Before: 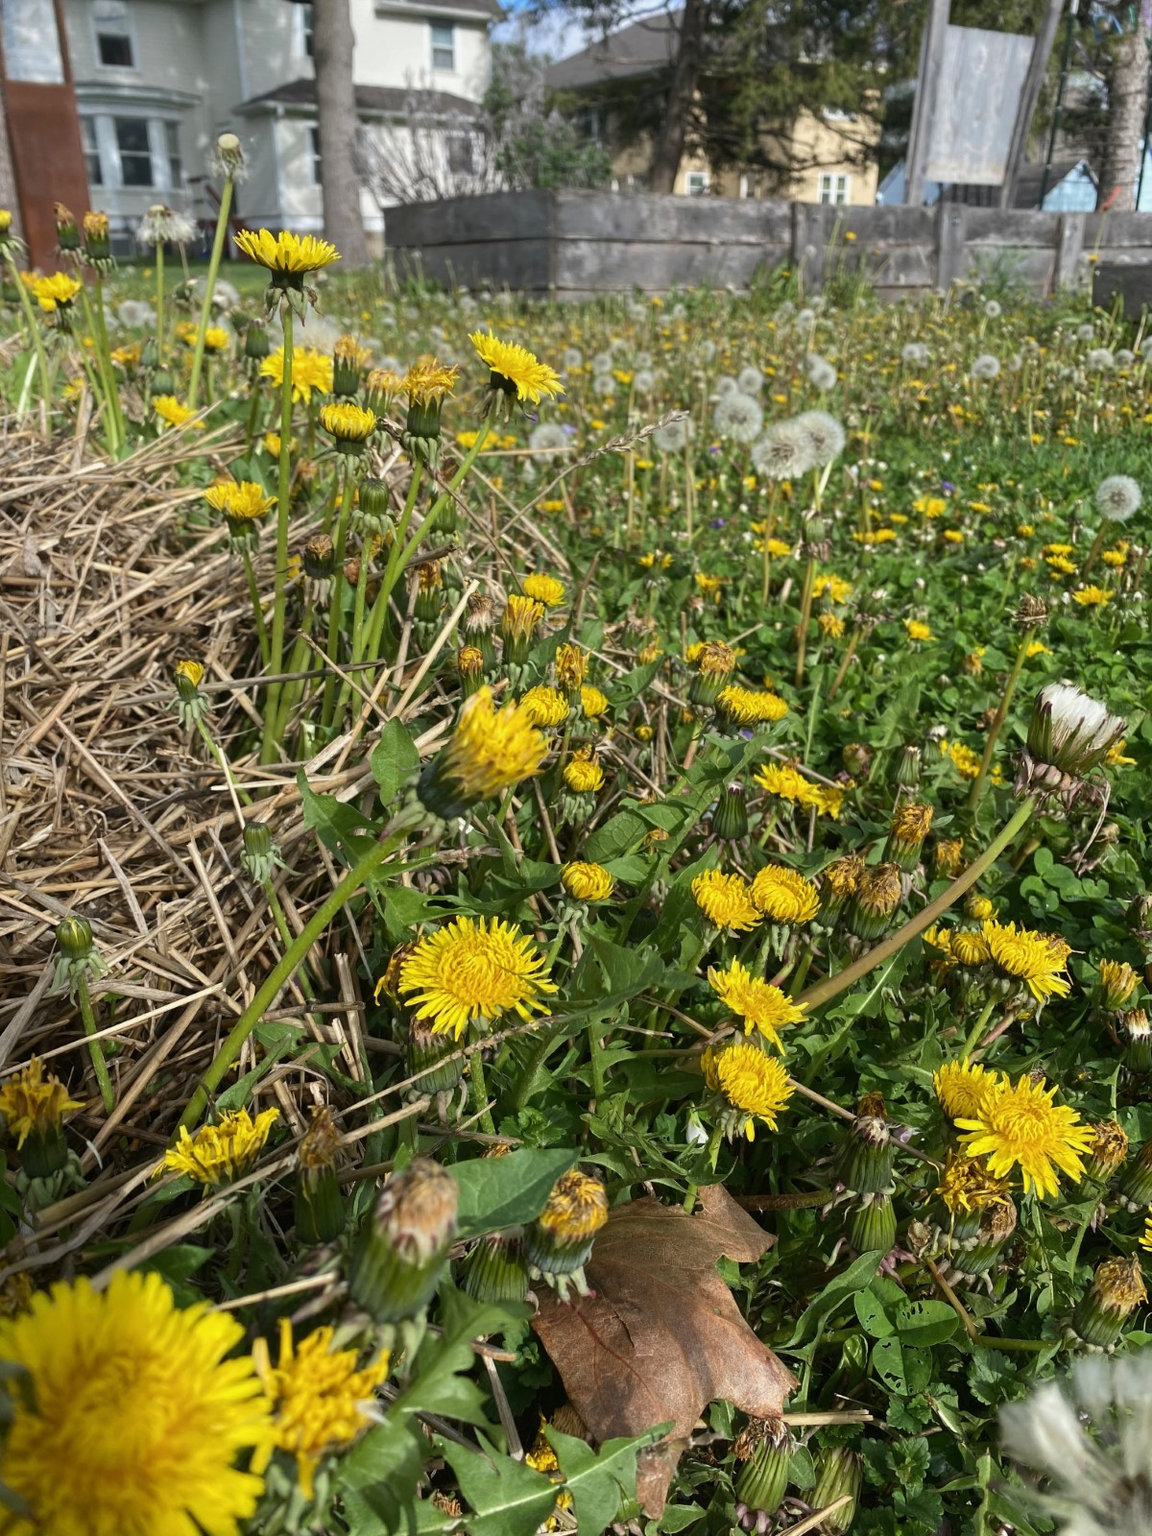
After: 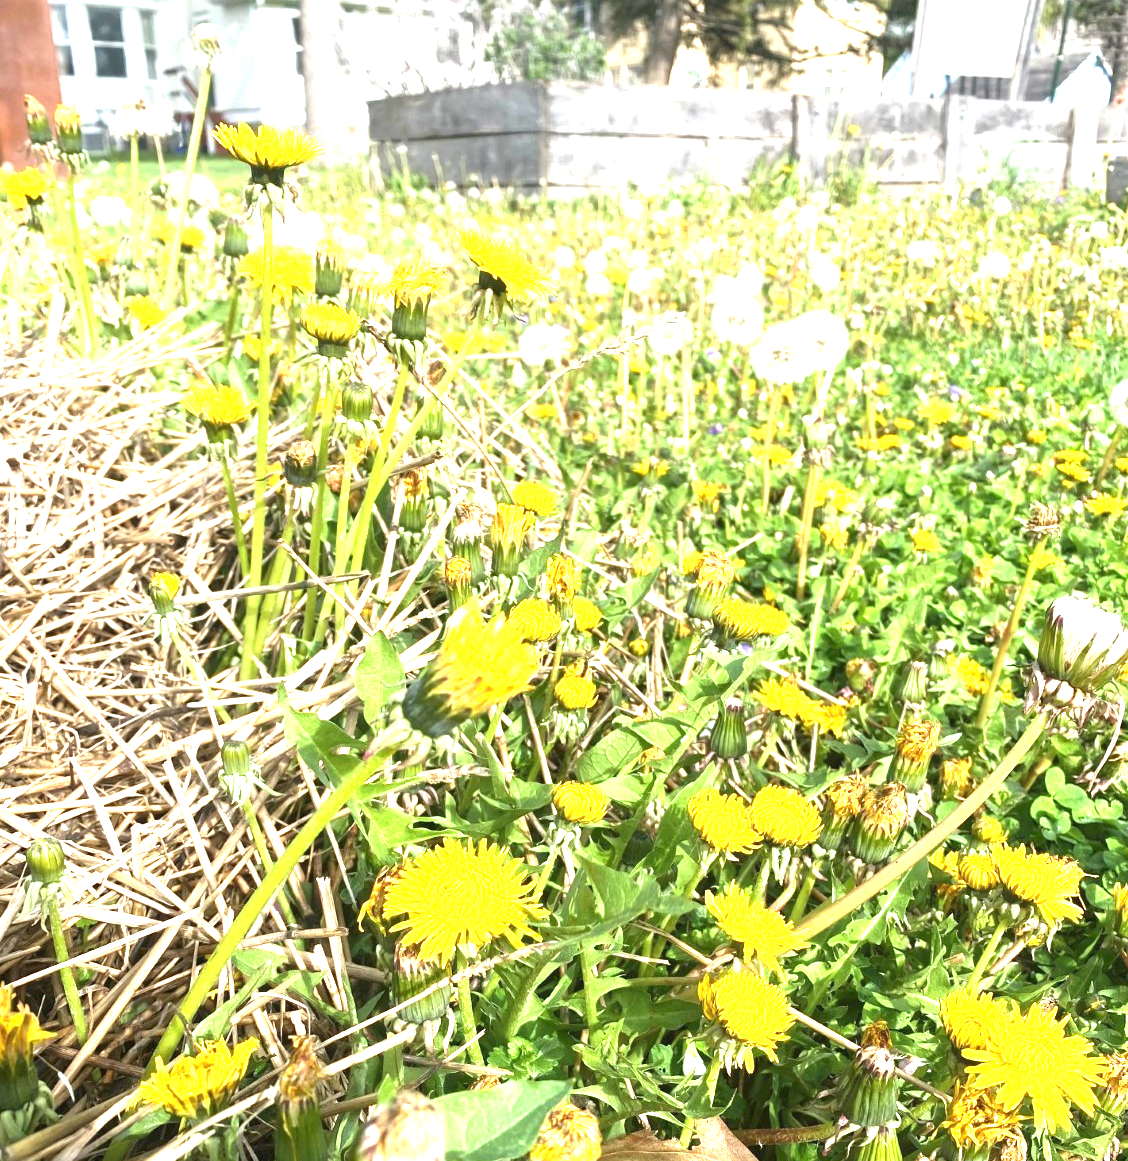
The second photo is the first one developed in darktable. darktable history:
crop: left 2.72%, top 7.252%, right 3.215%, bottom 20.166%
exposure: black level correction 0, exposure 2.409 EV, compensate highlight preservation false
